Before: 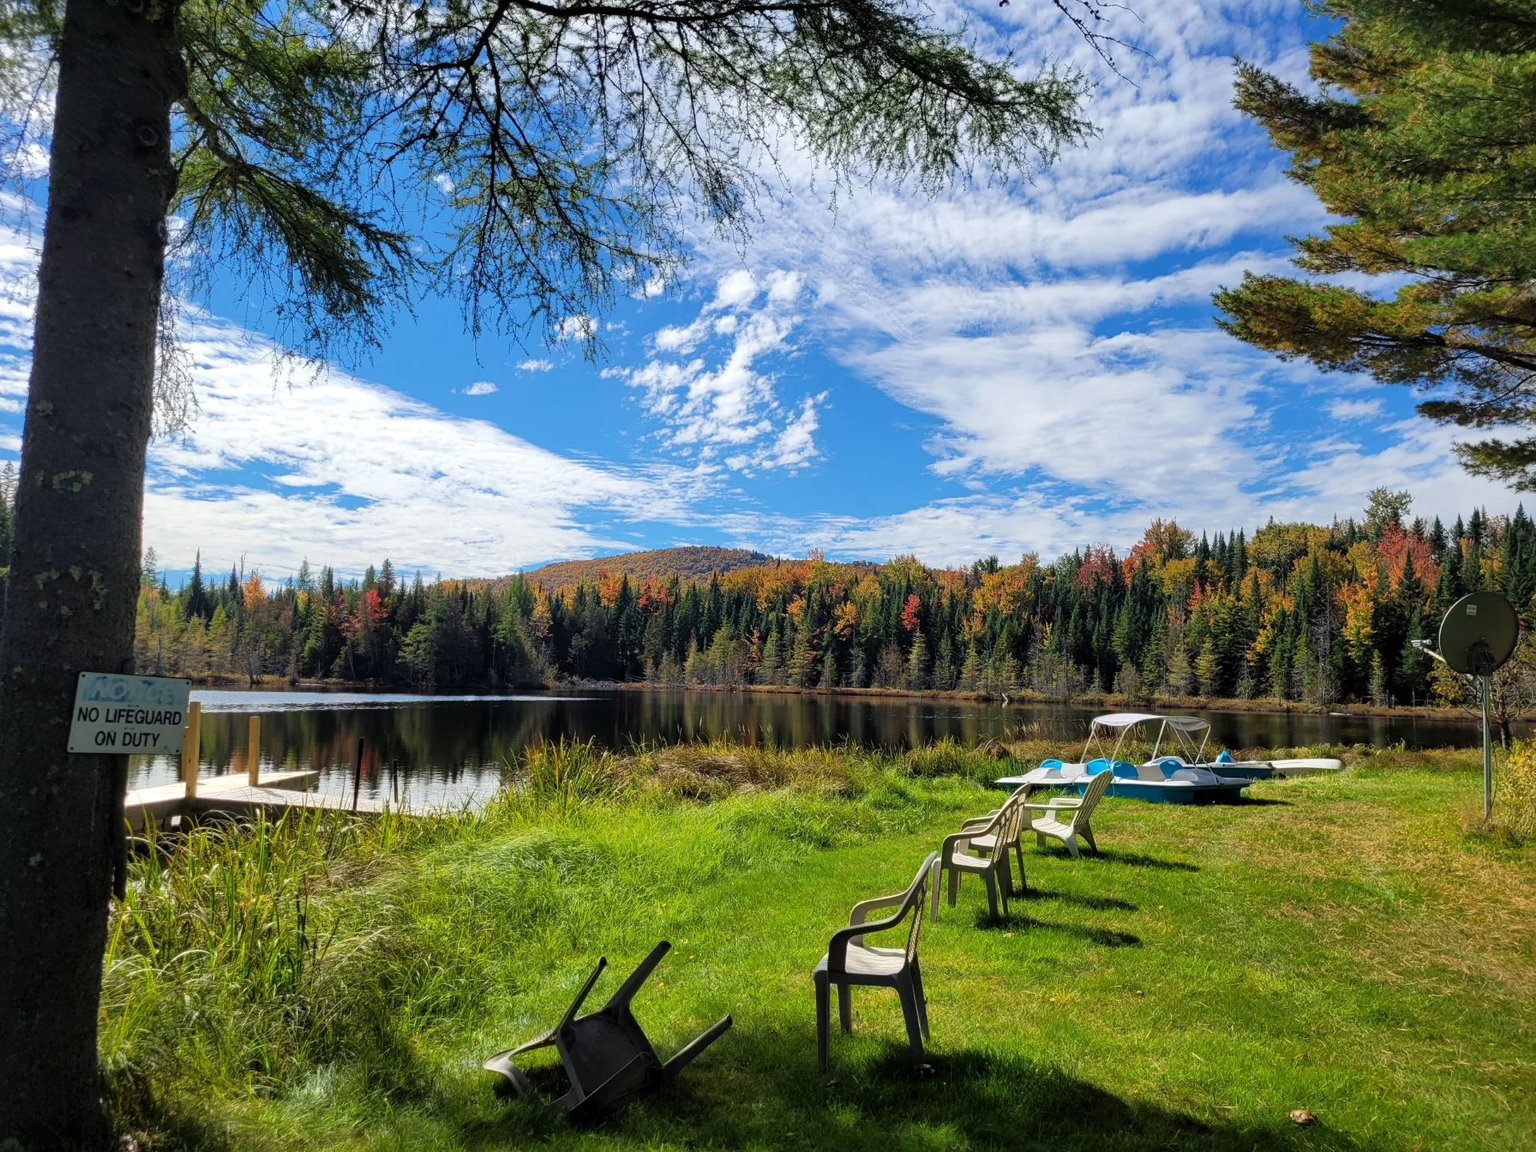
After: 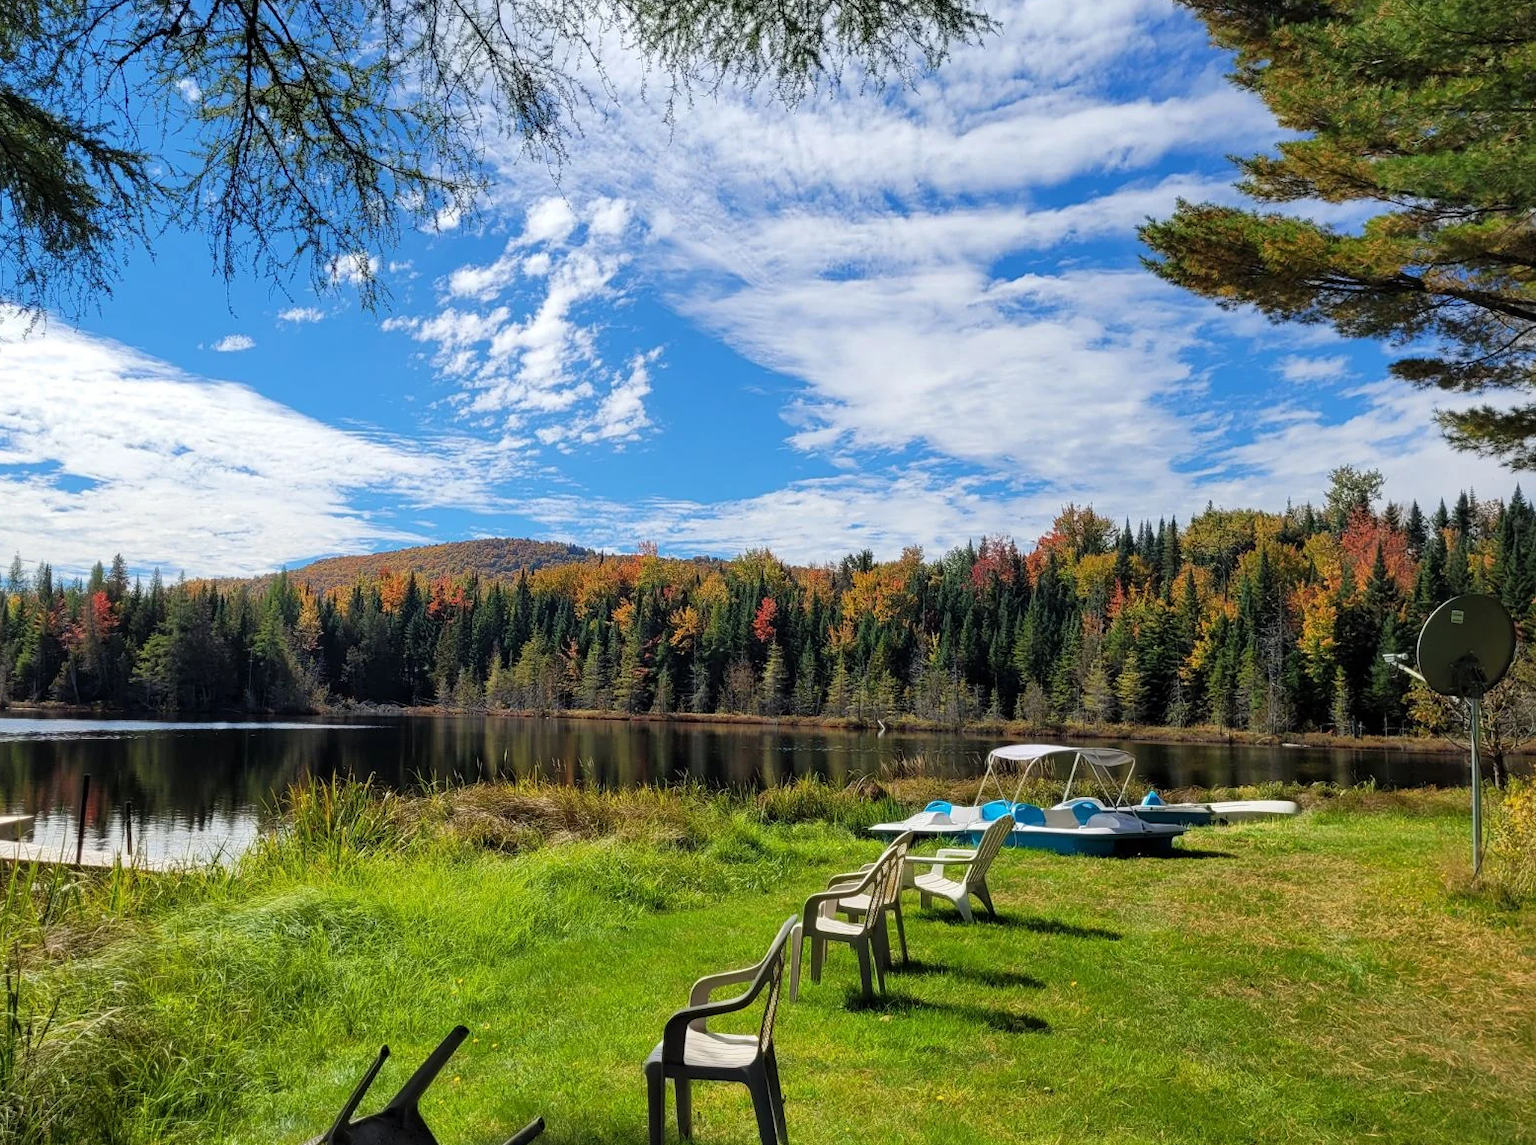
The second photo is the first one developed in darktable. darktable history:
crop: left 18.978%, top 9.616%, right 0.001%, bottom 9.793%
